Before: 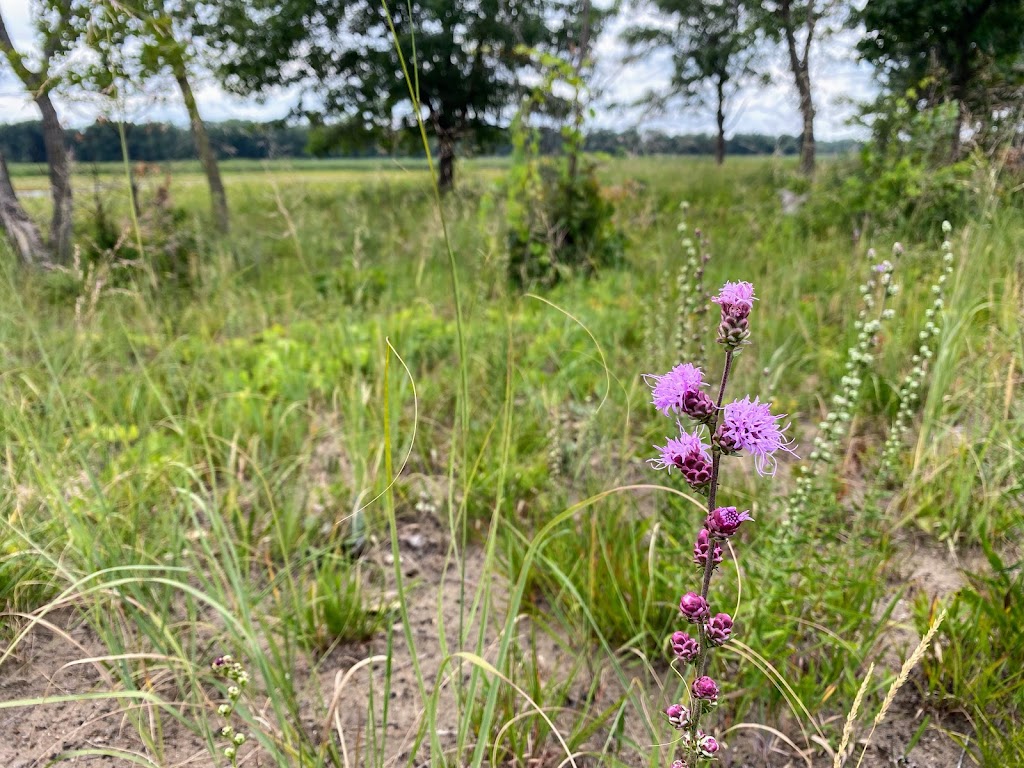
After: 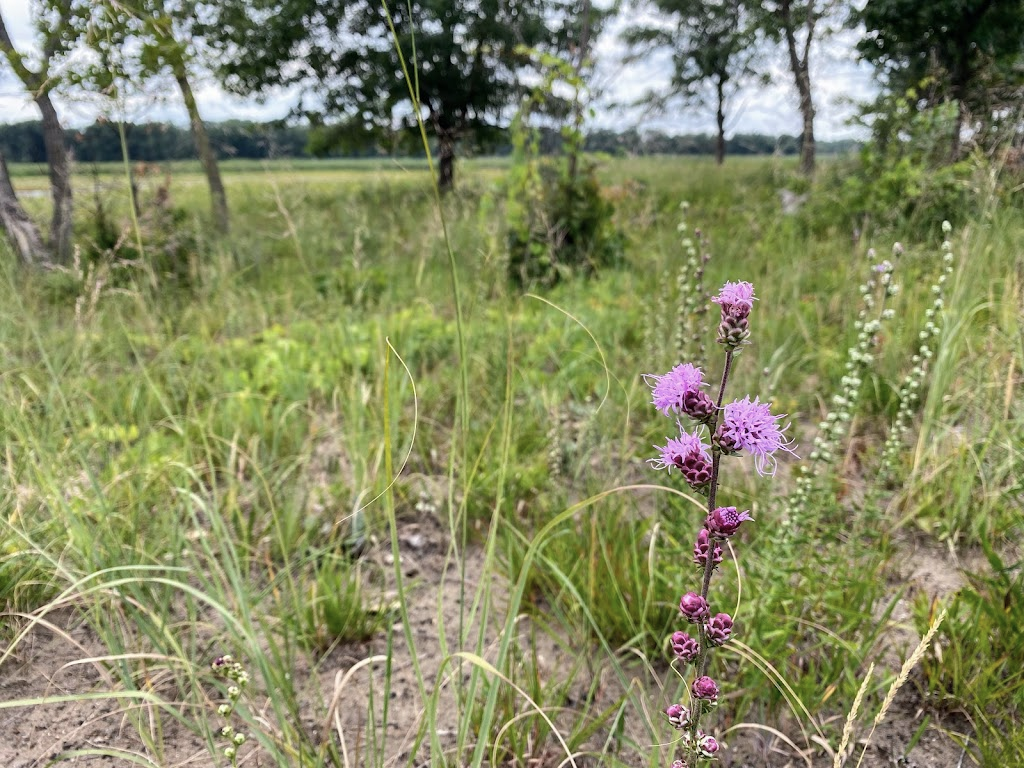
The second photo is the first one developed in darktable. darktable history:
color correction: highlights b* 0.031, saturation 0.826
tone equalizer: mask exposure compensation -0.509 EV
levels: mode automatic, levels [0.182, 0.542, 0.902]
